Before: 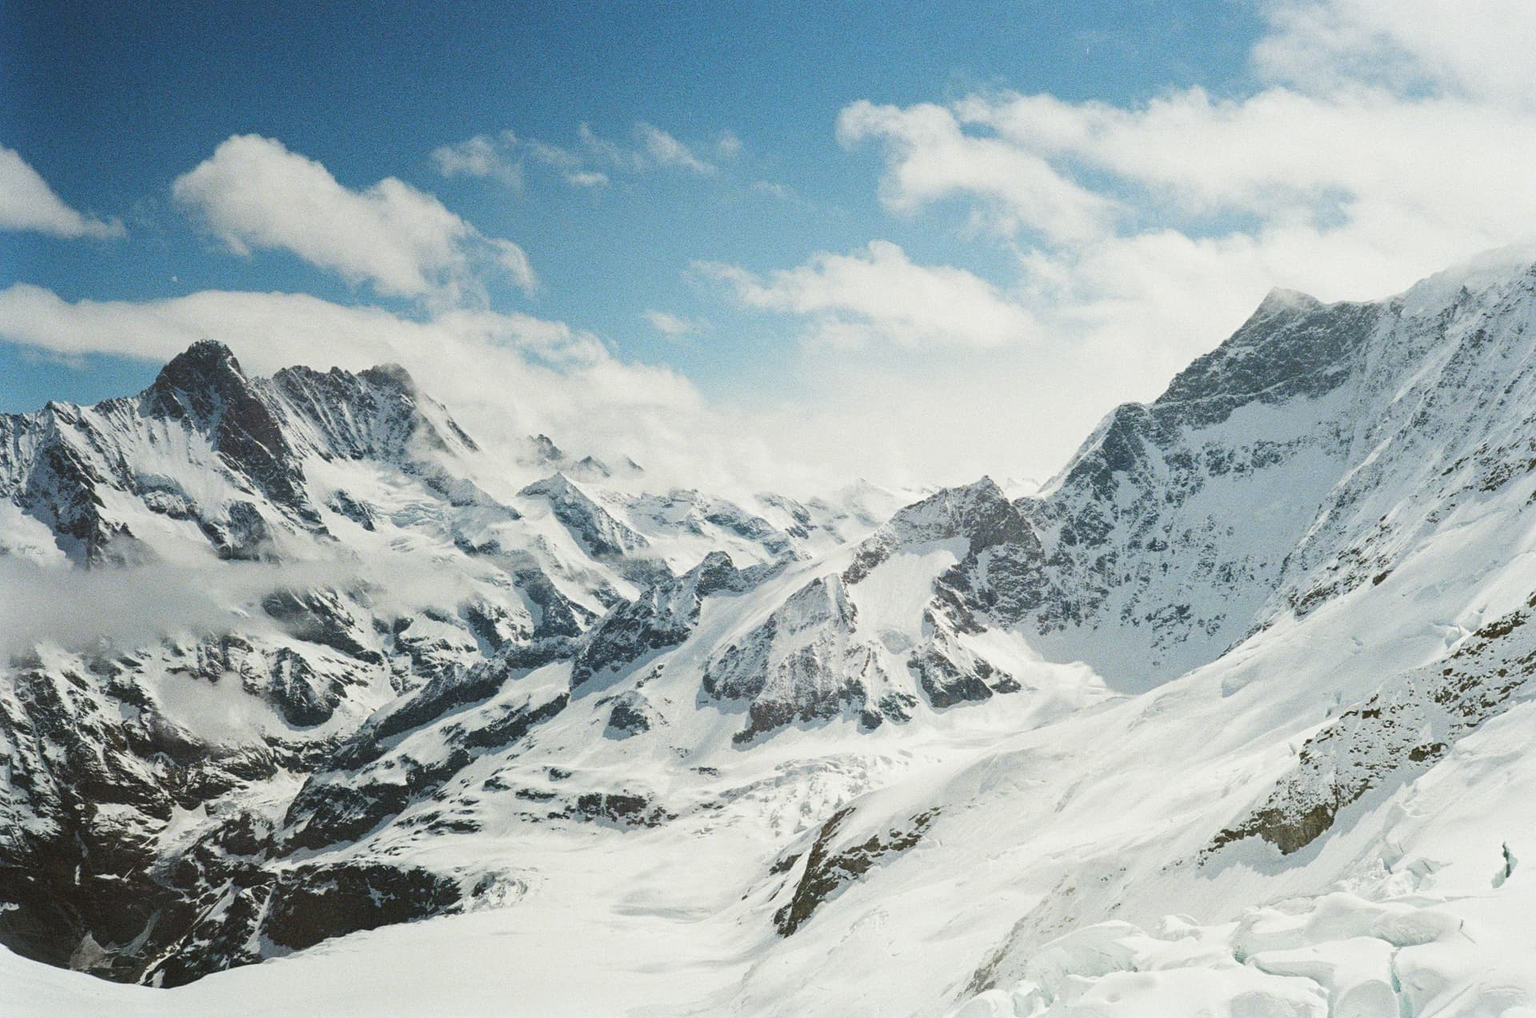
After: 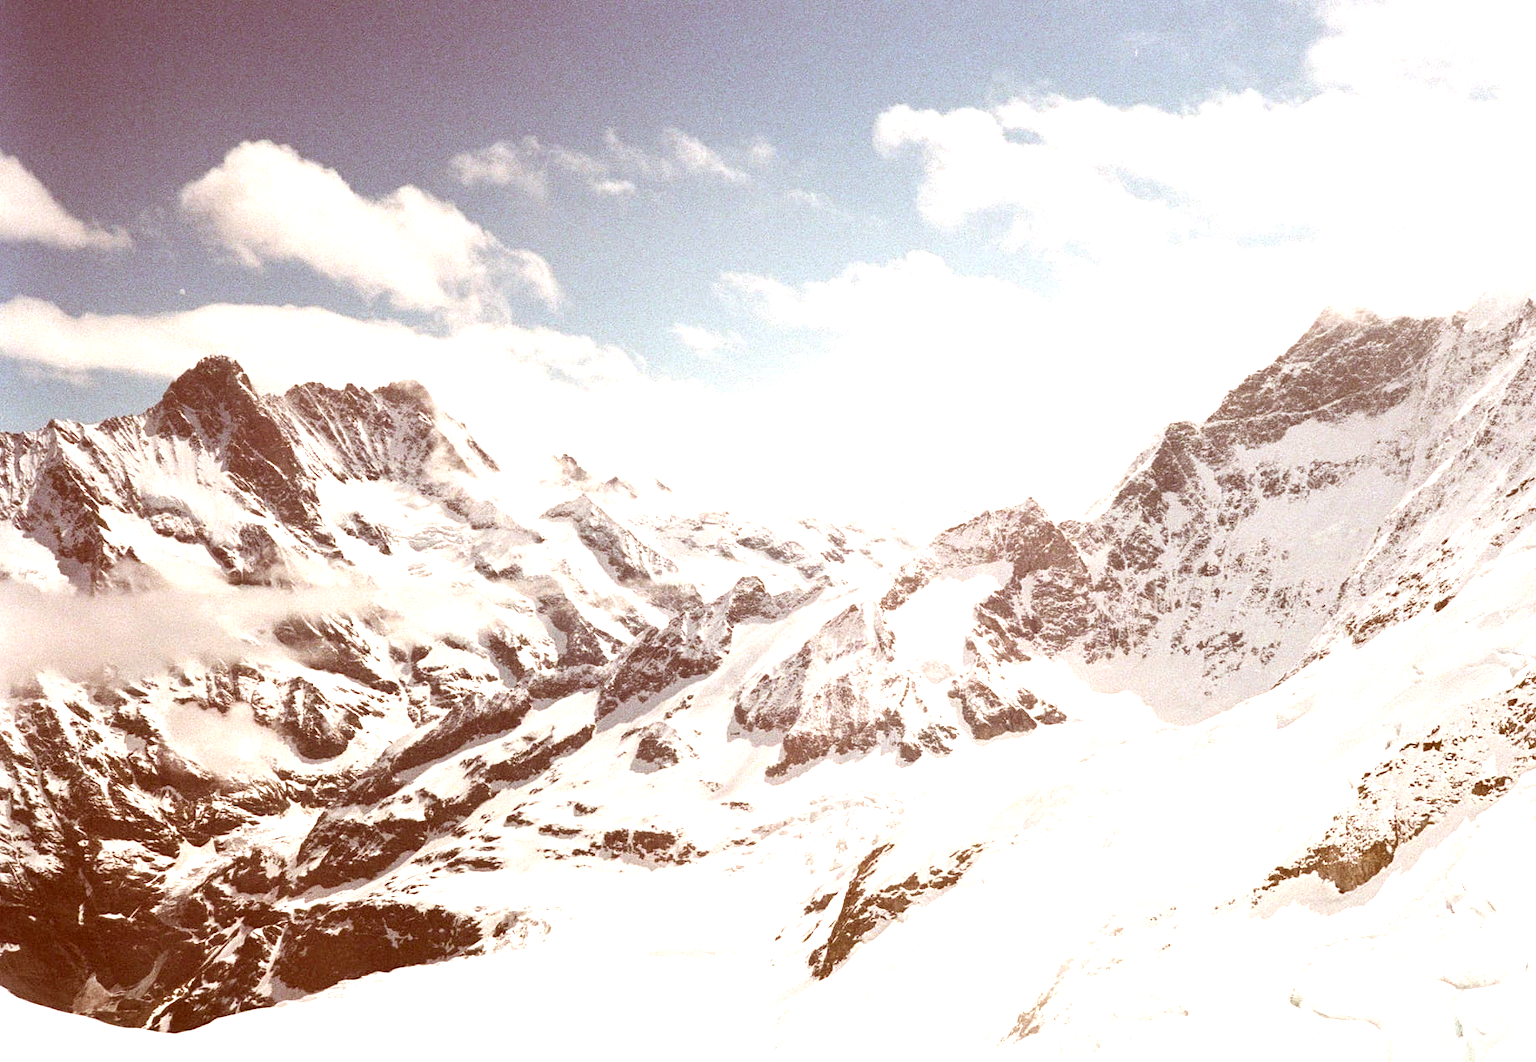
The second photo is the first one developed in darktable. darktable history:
crop: right 4.247%, bottom 0.03%
color correction: highlights a* 9.17, highlights b* 8.79, shadows a* 39.27, shadows b* 39.33, saturation 0.819
exposure: black level correction 0, exposure 1 EV, compensate exposure bias true, compensate highlight preservation false
